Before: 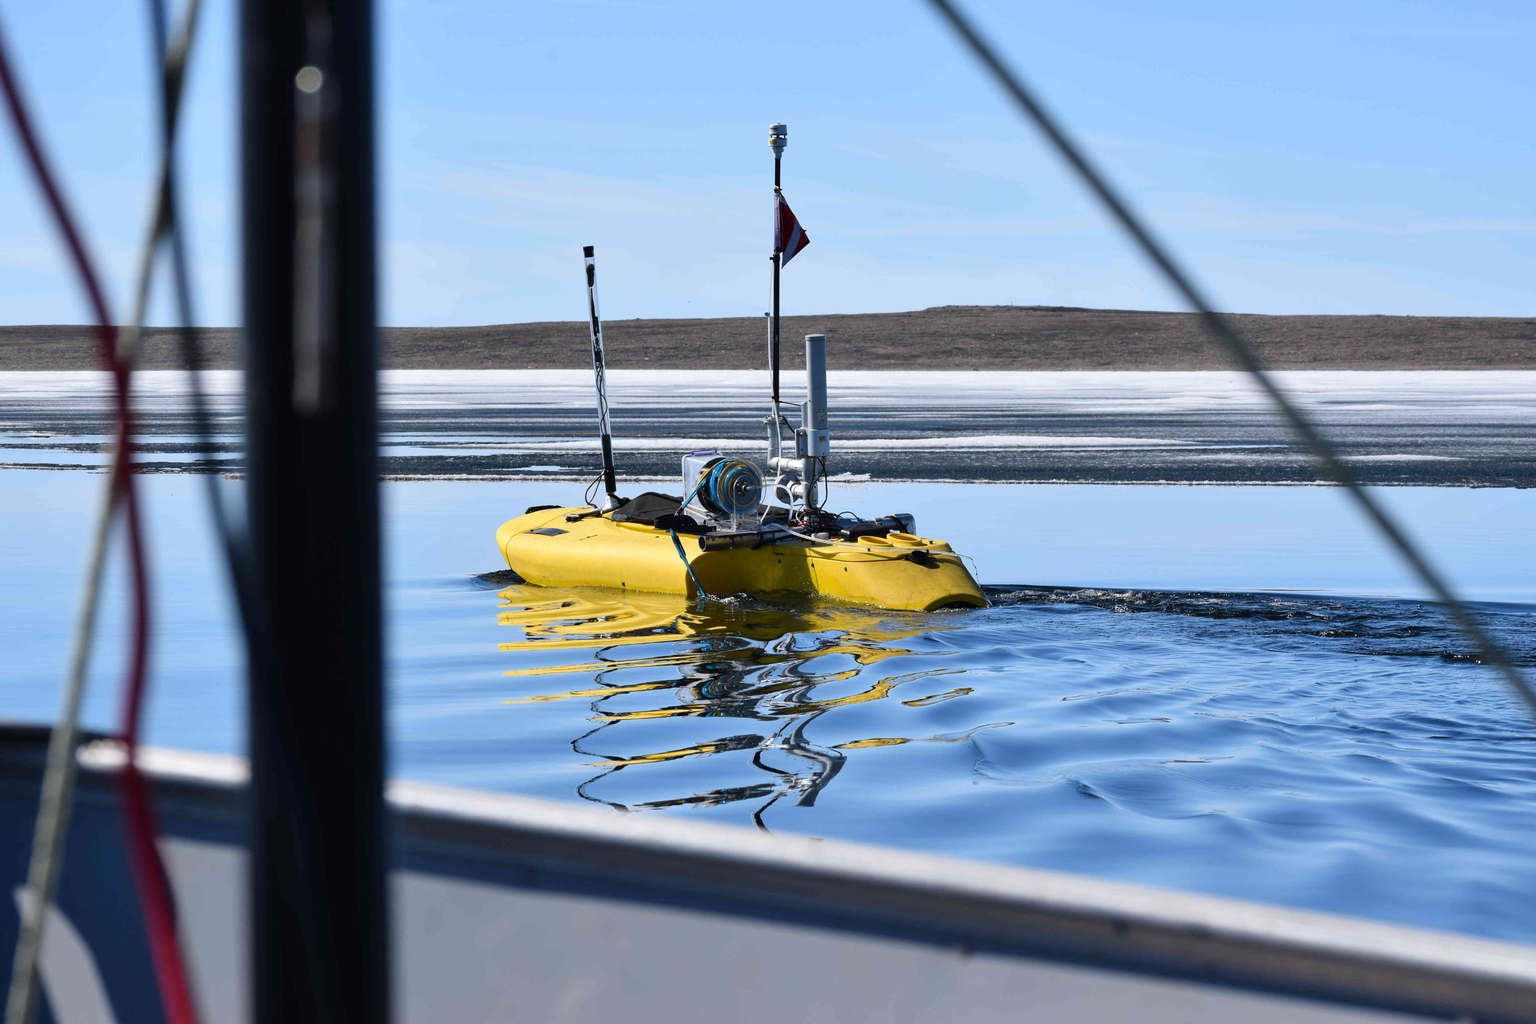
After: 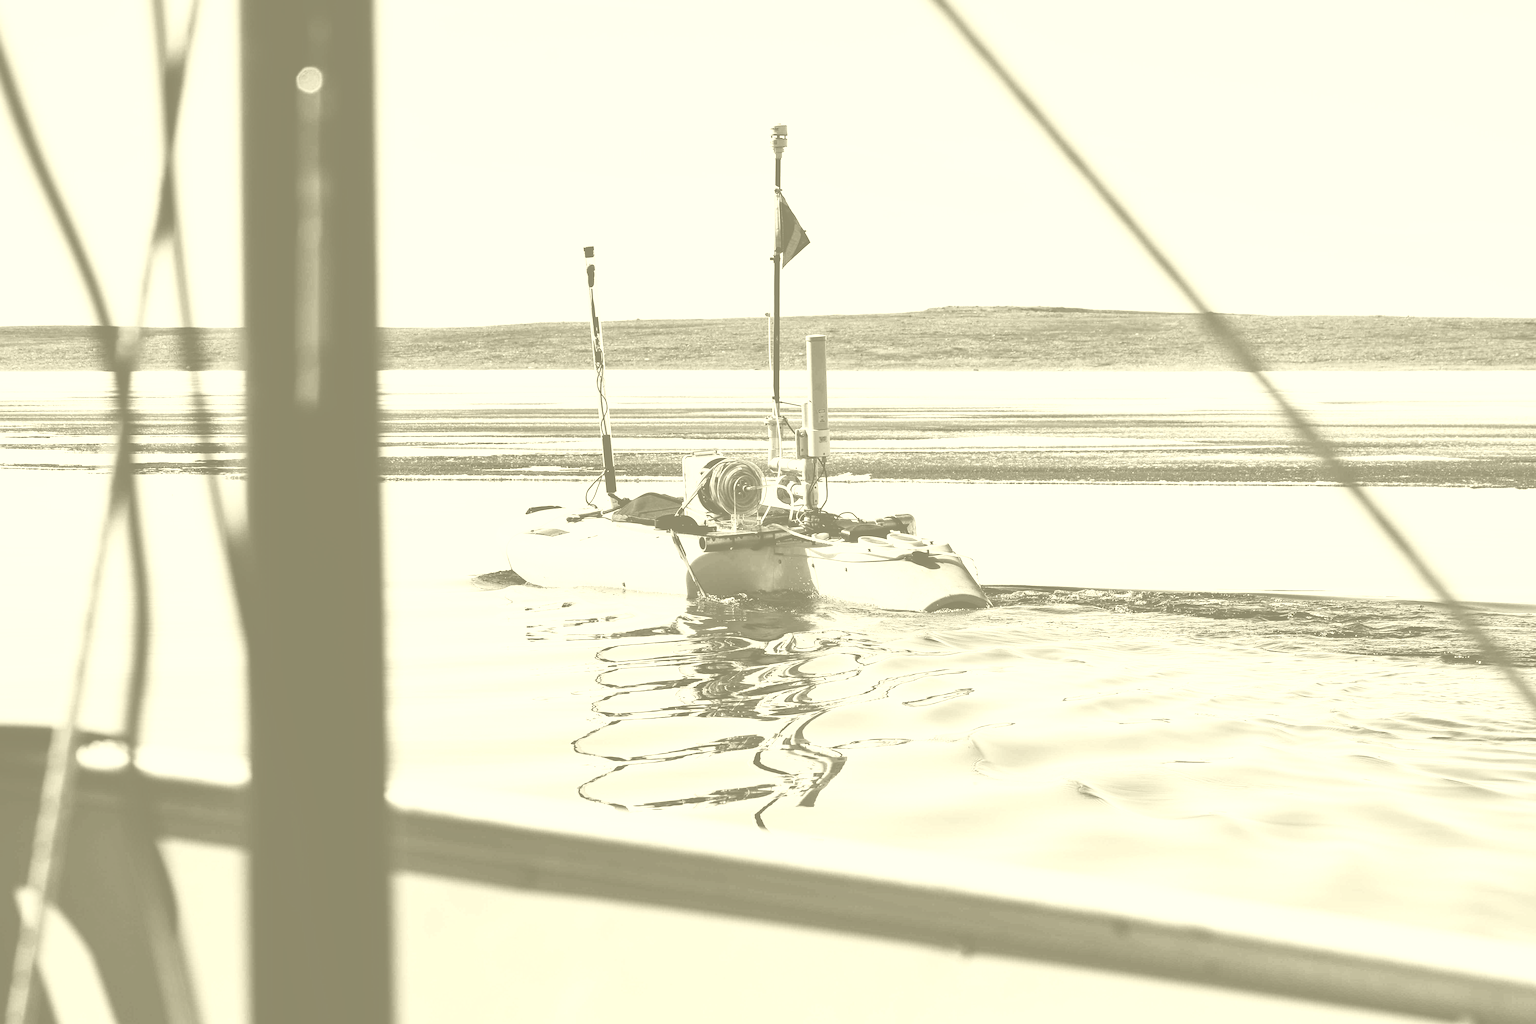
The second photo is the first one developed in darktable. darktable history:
base curve: curves: ch0 [(0, 0) (0.007, 0.004) (0.027, 0.03) (0.046, 0.07) (0.207, 0.54) (0.442, 0.872) (0.673, 0.972) (1, 1)], preserve colors none
sharpen: on, module defaults
tone equalizer: -8 EV -0.417 EV, -7 EV -0.389 EV, -6 EV -0.333 EV, -5 EV -0.222 EV, -3 EV 0.222 EV, -2 EV 0.333 EV, -1 EV 0.389 EV, +0 EV 0.417 EV, edges refinement/feathering 500, mask exposure compensation -1.57 EV, preserve details no
colorize: hue 43.2°, saturation 40%, version 1
haze removal: compatibility mode true, adaptive false
white balance: emerald 1
